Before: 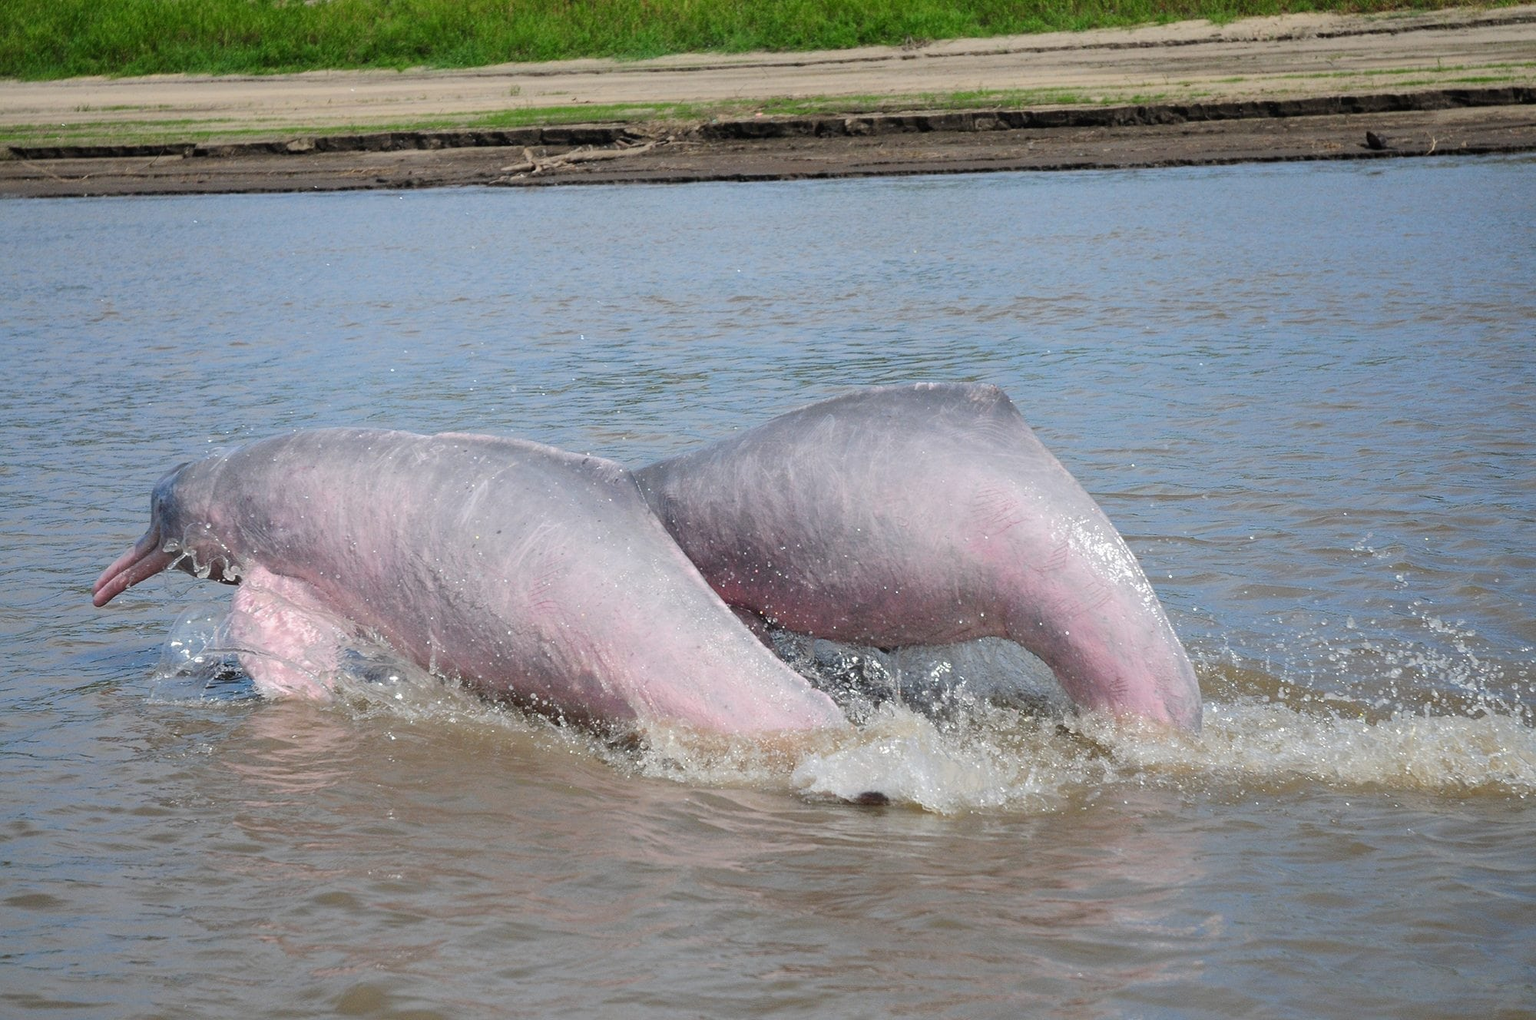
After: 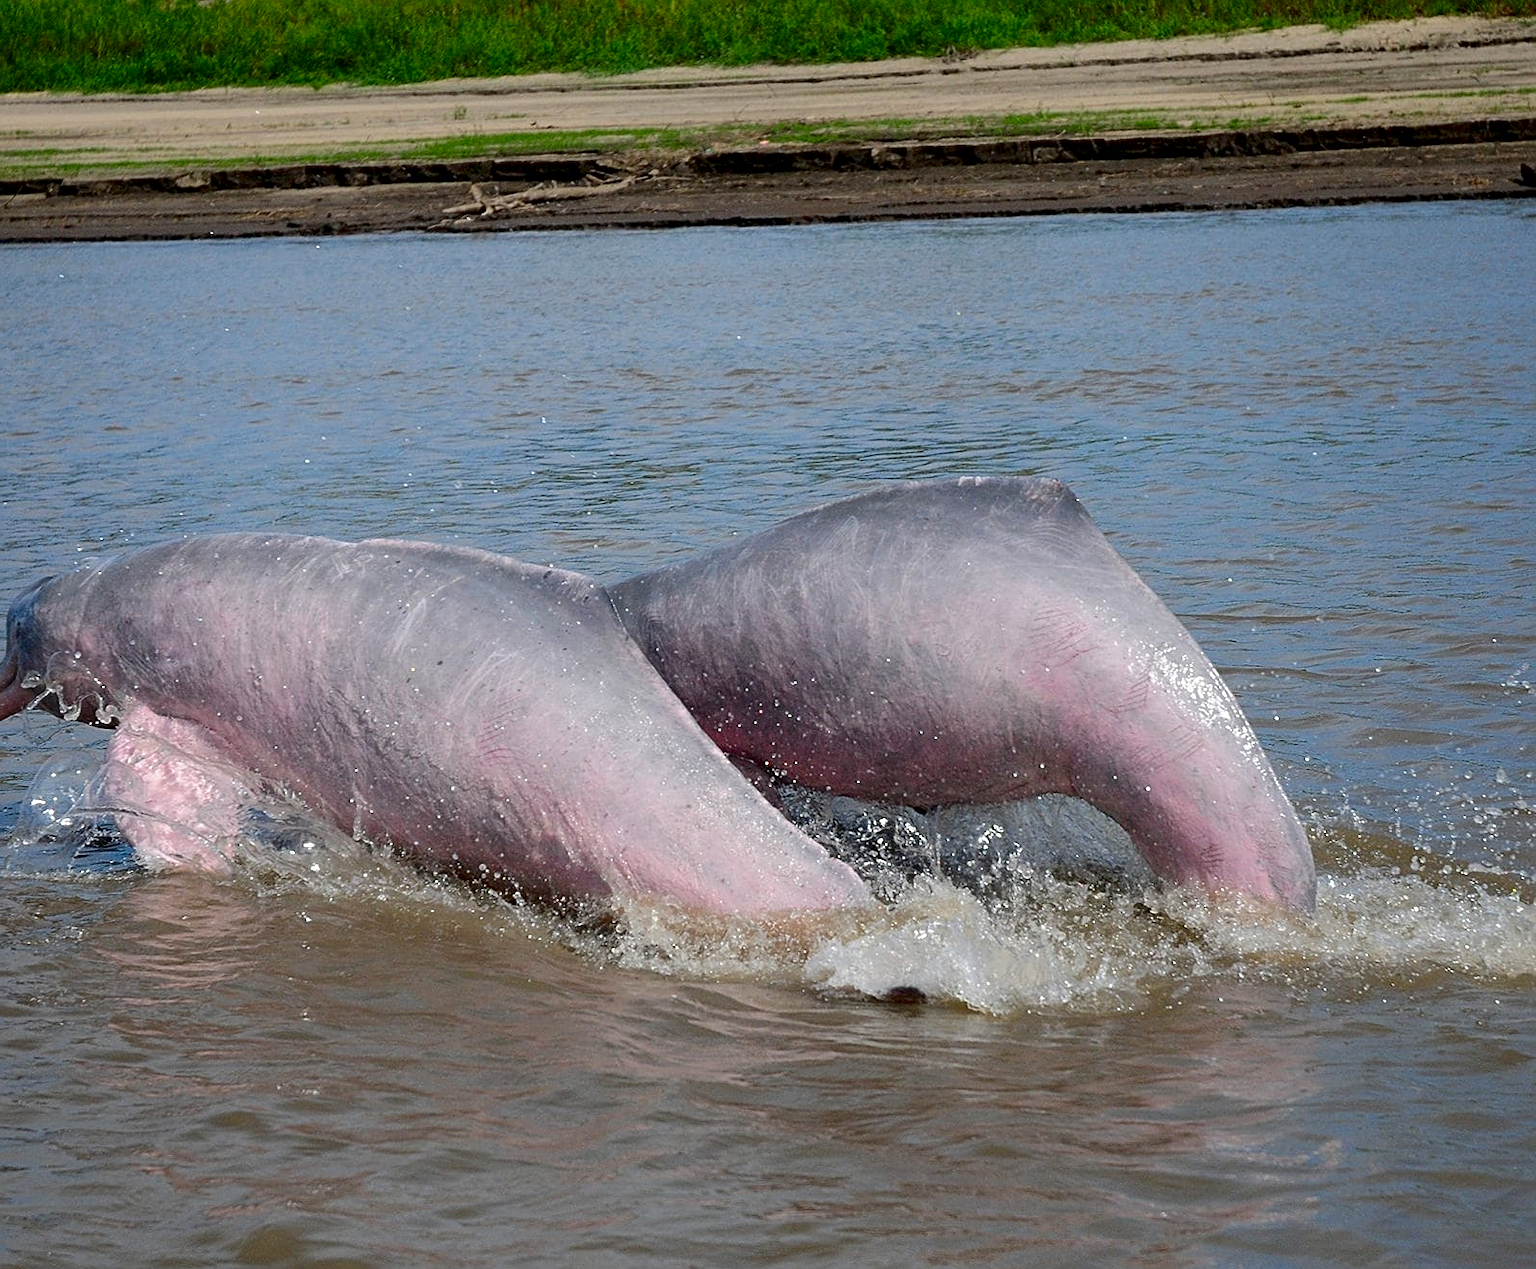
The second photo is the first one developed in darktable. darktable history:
crop and rotate: left 9.524%, right 10.198%
sharpen: on, module defaults
contrast brightness saturation: contrast 0.068, brightness -0.149, saturation 0.107
exposure: black level correction 0.013, compensate highlight preservation false
